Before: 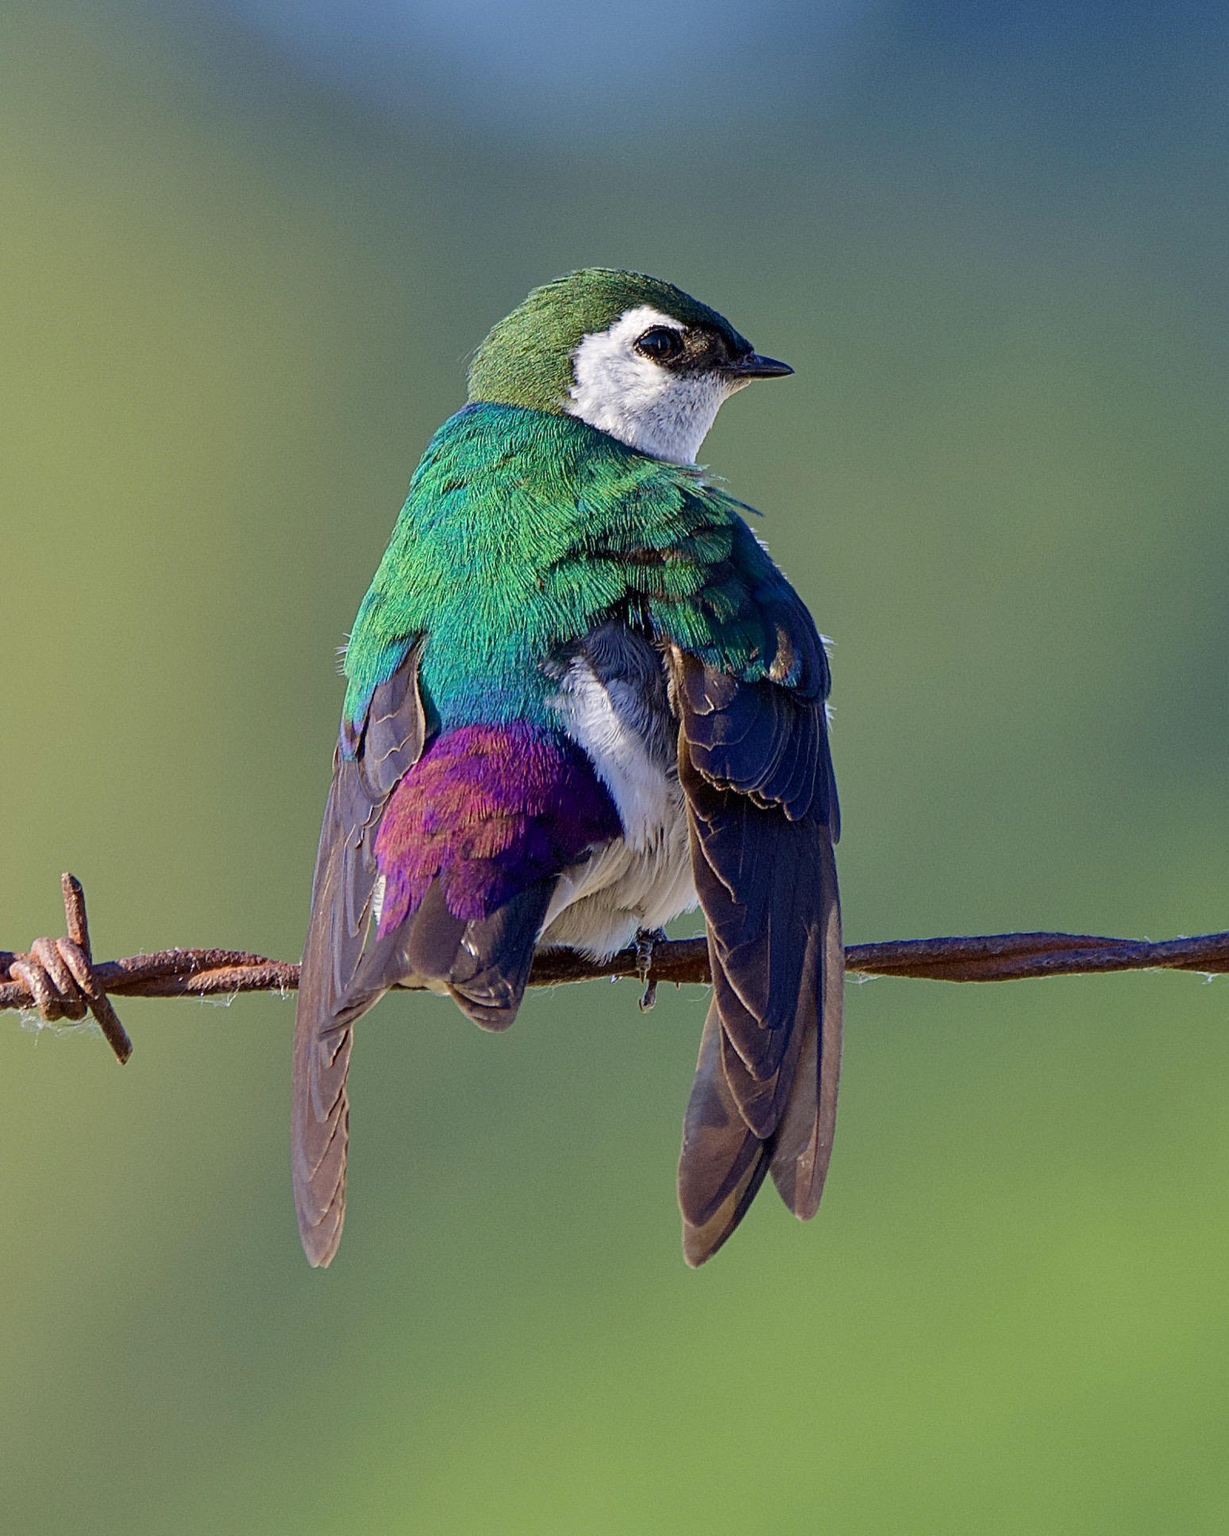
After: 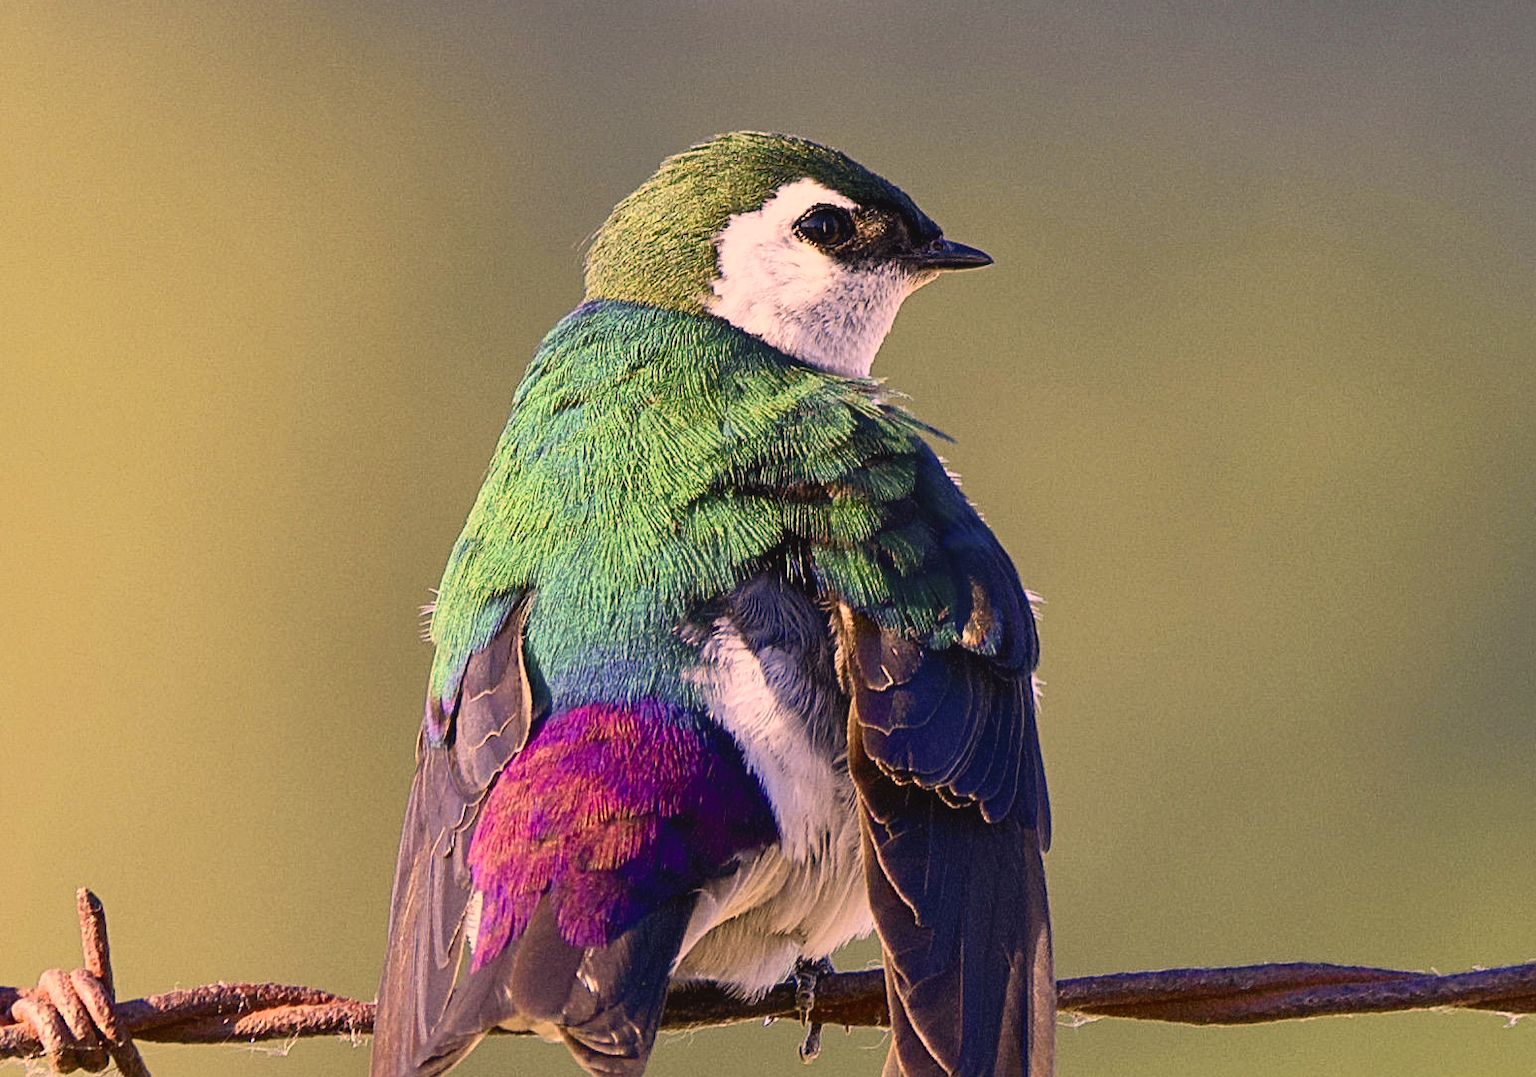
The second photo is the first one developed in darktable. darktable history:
tone curve: curves: ch0 [(0, 0.038) (0.193, 0.212) (0.461, 0.502) (0.629, 0.731) (0.838, 0.916) (1, 0.967)]; ch1 [(0, 0) (0.35, 0.356) (0.45, 0.453) (0.504, 0.503) (0.532, 0.524) (0.558, 0.559) (0.735, 0.762) (1, 1)]; ch2 [(0, 0) (0.281, 0.266) (0.456, 0.469) (0.5, 0.5) (0.533, 0.545) (0.606, 0.607) (0.646, 0.654) (1, 1)], color space Lab, independent channels, preserve colors none
color correction: highlights a* 21.16, highlights b* 19.61
crop and rotate: top 10.605%, bottom 33.274%
